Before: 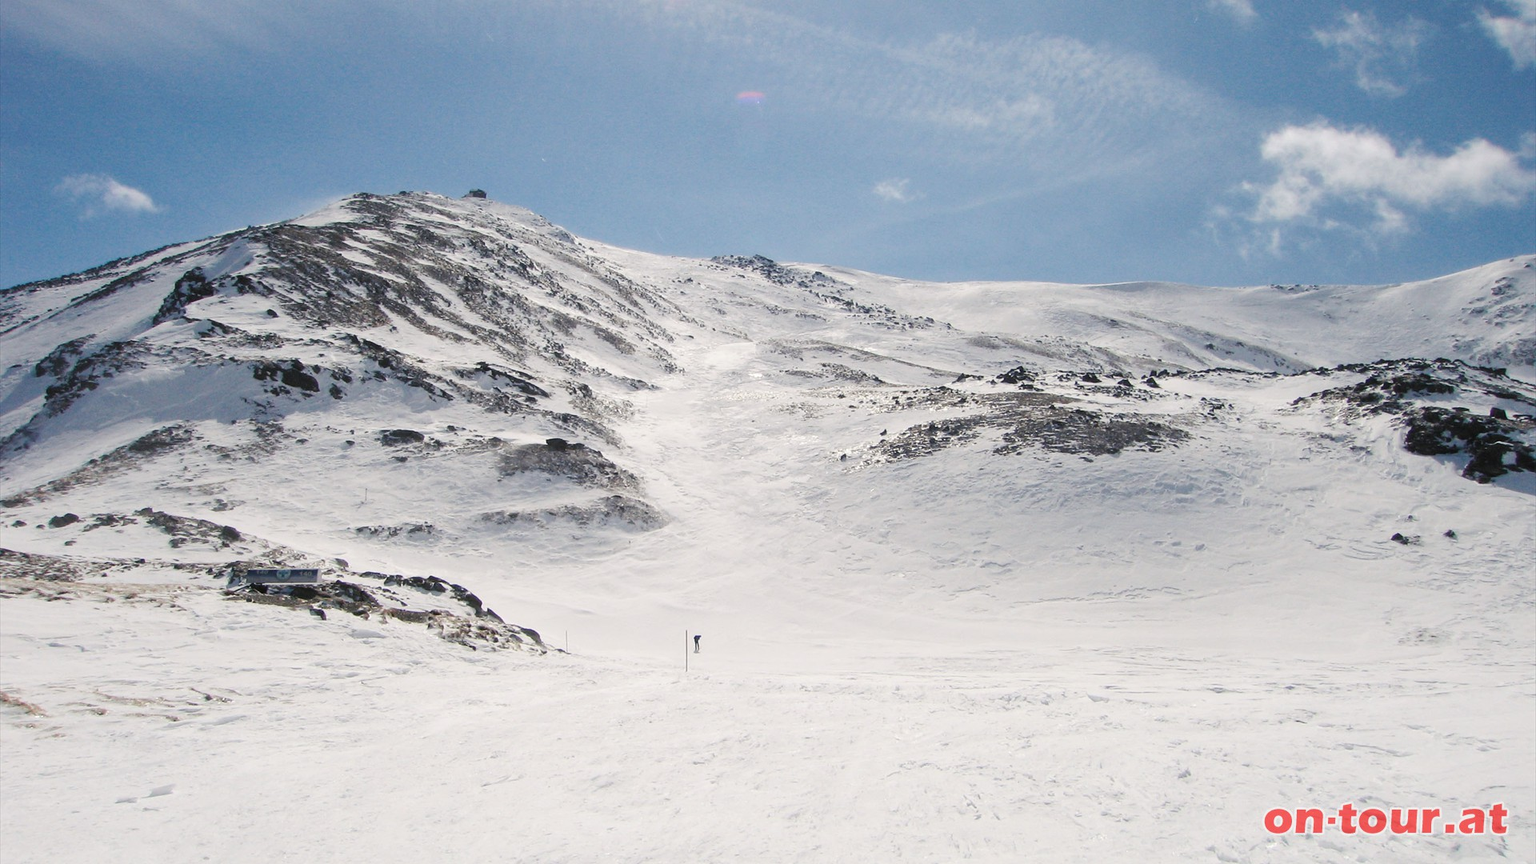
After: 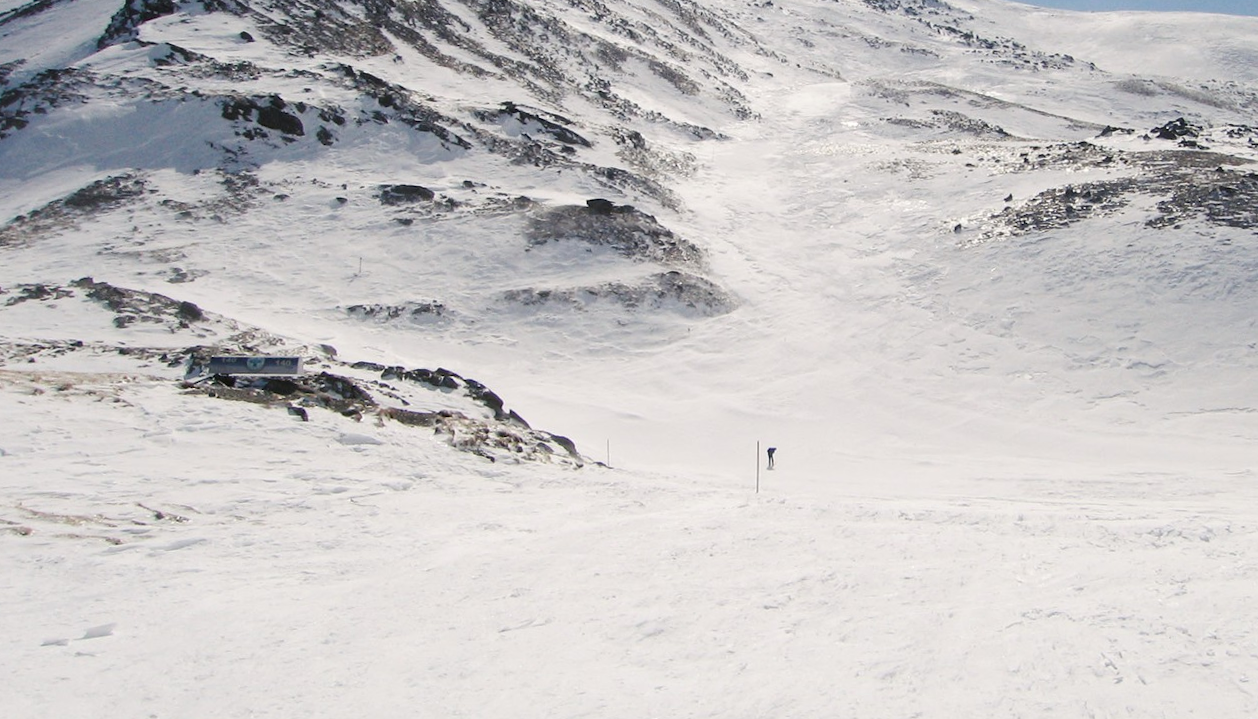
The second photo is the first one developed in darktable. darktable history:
crop and rotate: angle -0.918°, left 3.748%, top 31.493%, right 28.862%
